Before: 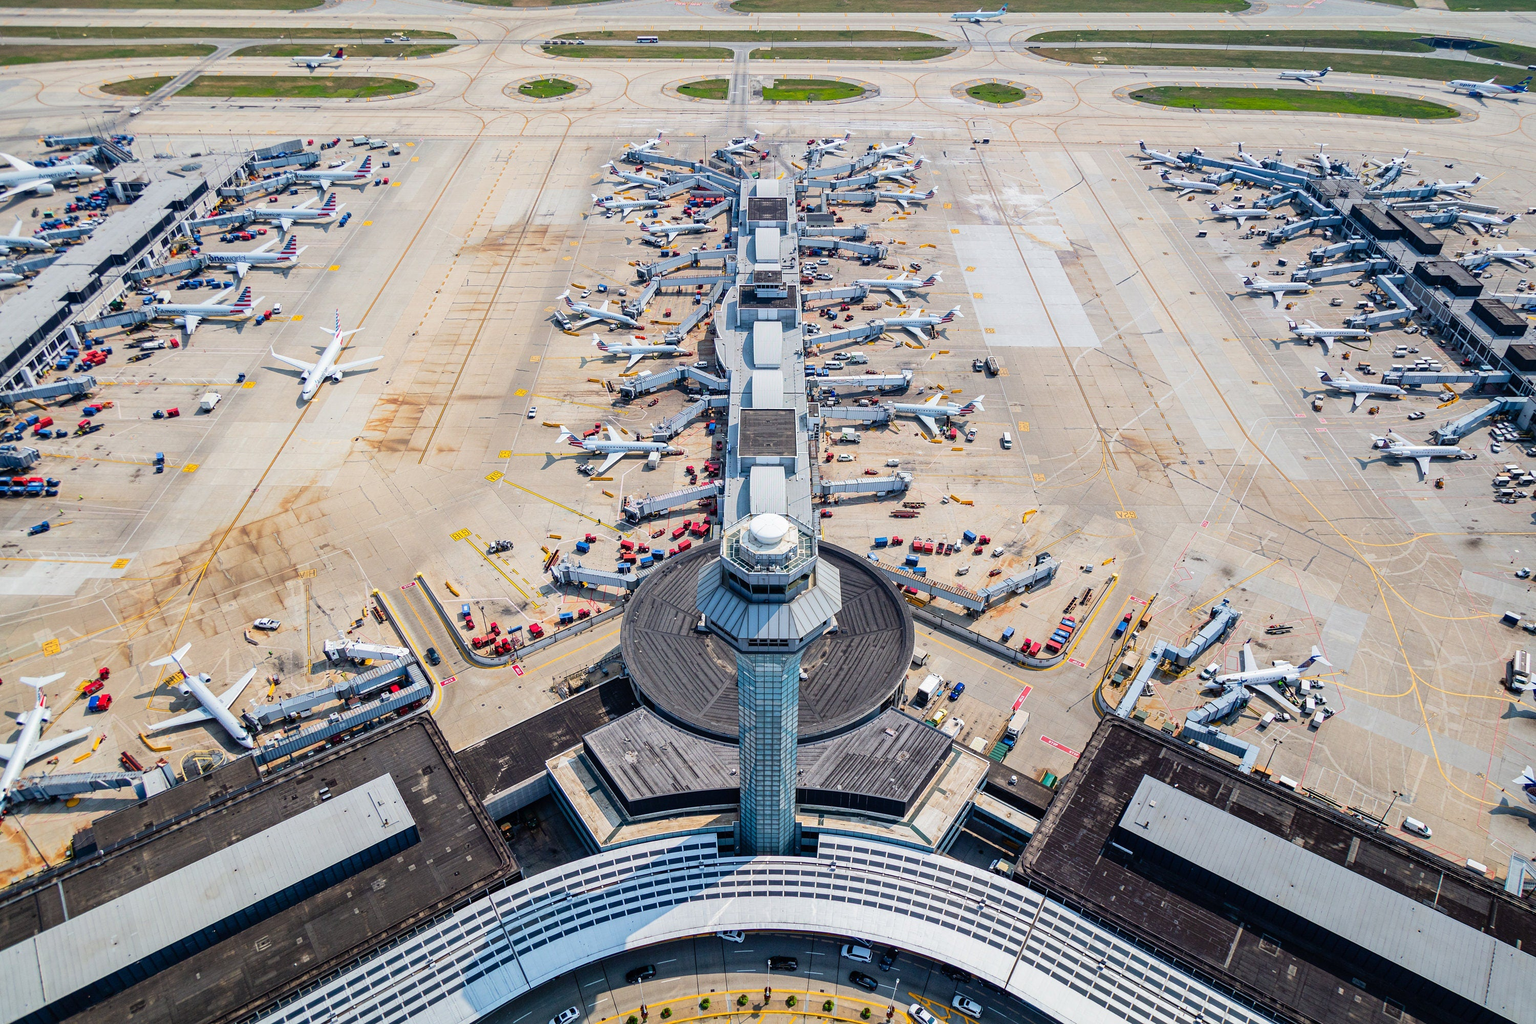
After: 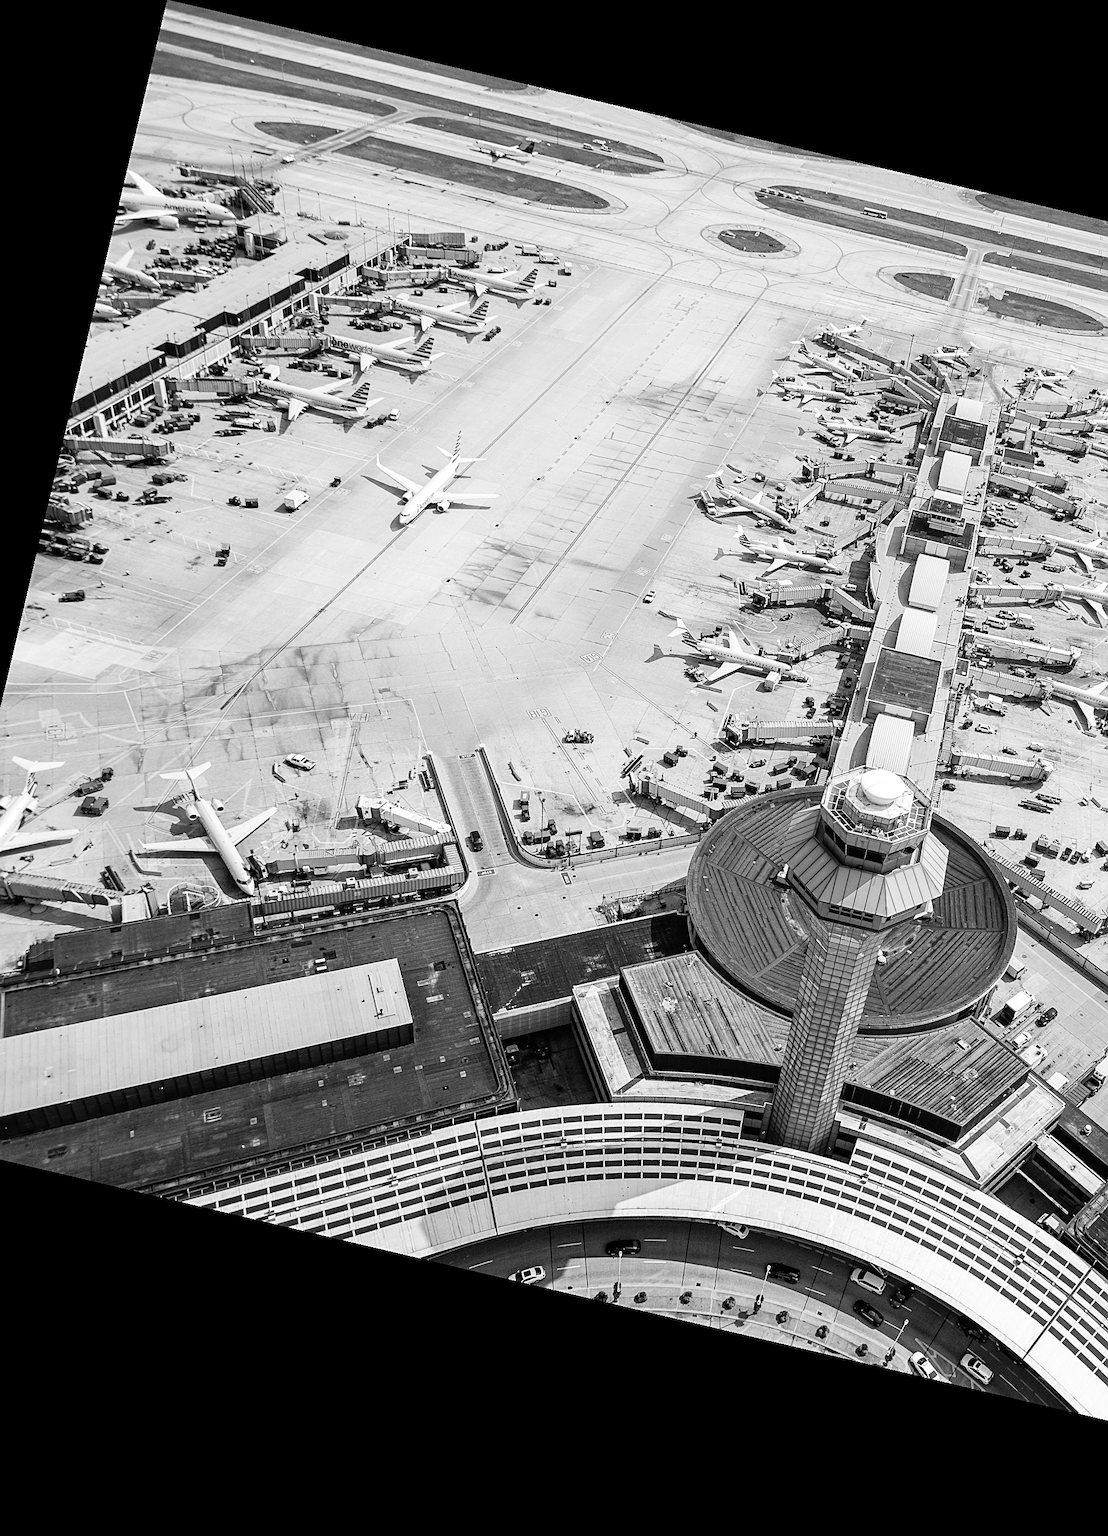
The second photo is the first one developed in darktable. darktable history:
sharpen: on, module defaults
color balance: lift [0.998, 0.998, 1.001, 1.002], gamma [0.995, 1.025, 0.992, 0.975], gain [0.995, 1.02, 0.997, 0.98]
velvia: on, module defaults
exposure: exposure 0.2 EV, compensate highlight preservation false
monochrome: size 1
rotate and perspective: rotation 13.27°, automatic cropping off
shadows and highlights: shadows 0, highlights 40
crop: left 5.114%, right 38.589%
